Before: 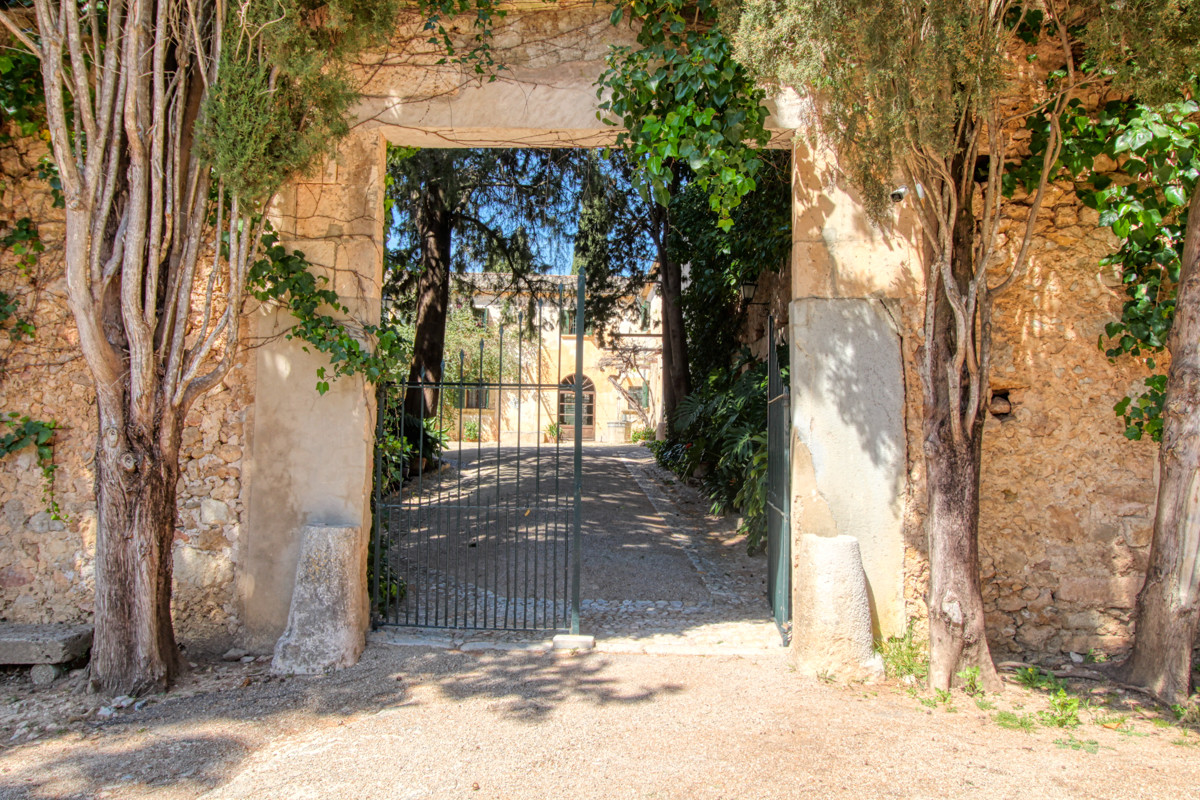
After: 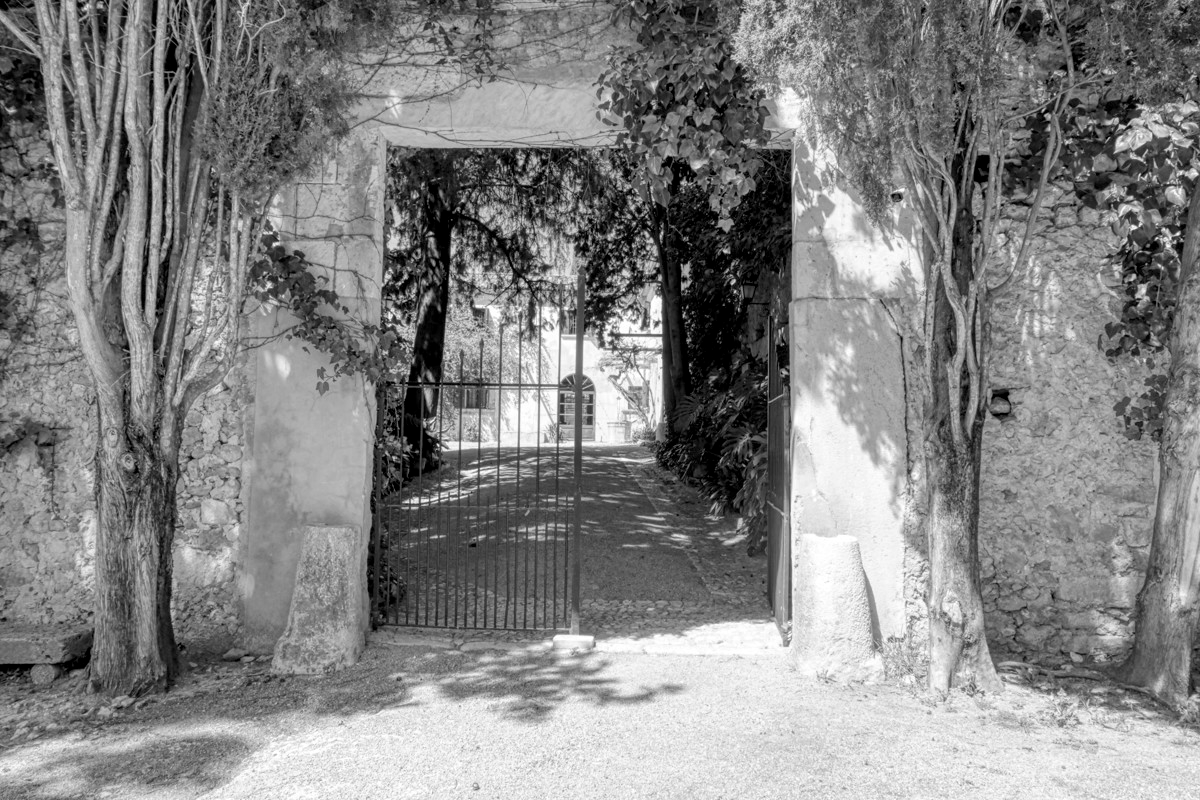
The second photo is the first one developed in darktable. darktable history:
exposure: black level correction 0.005, exposure 0.014 EV, compensate highlight preservation false
monochrome: on, module defaults
